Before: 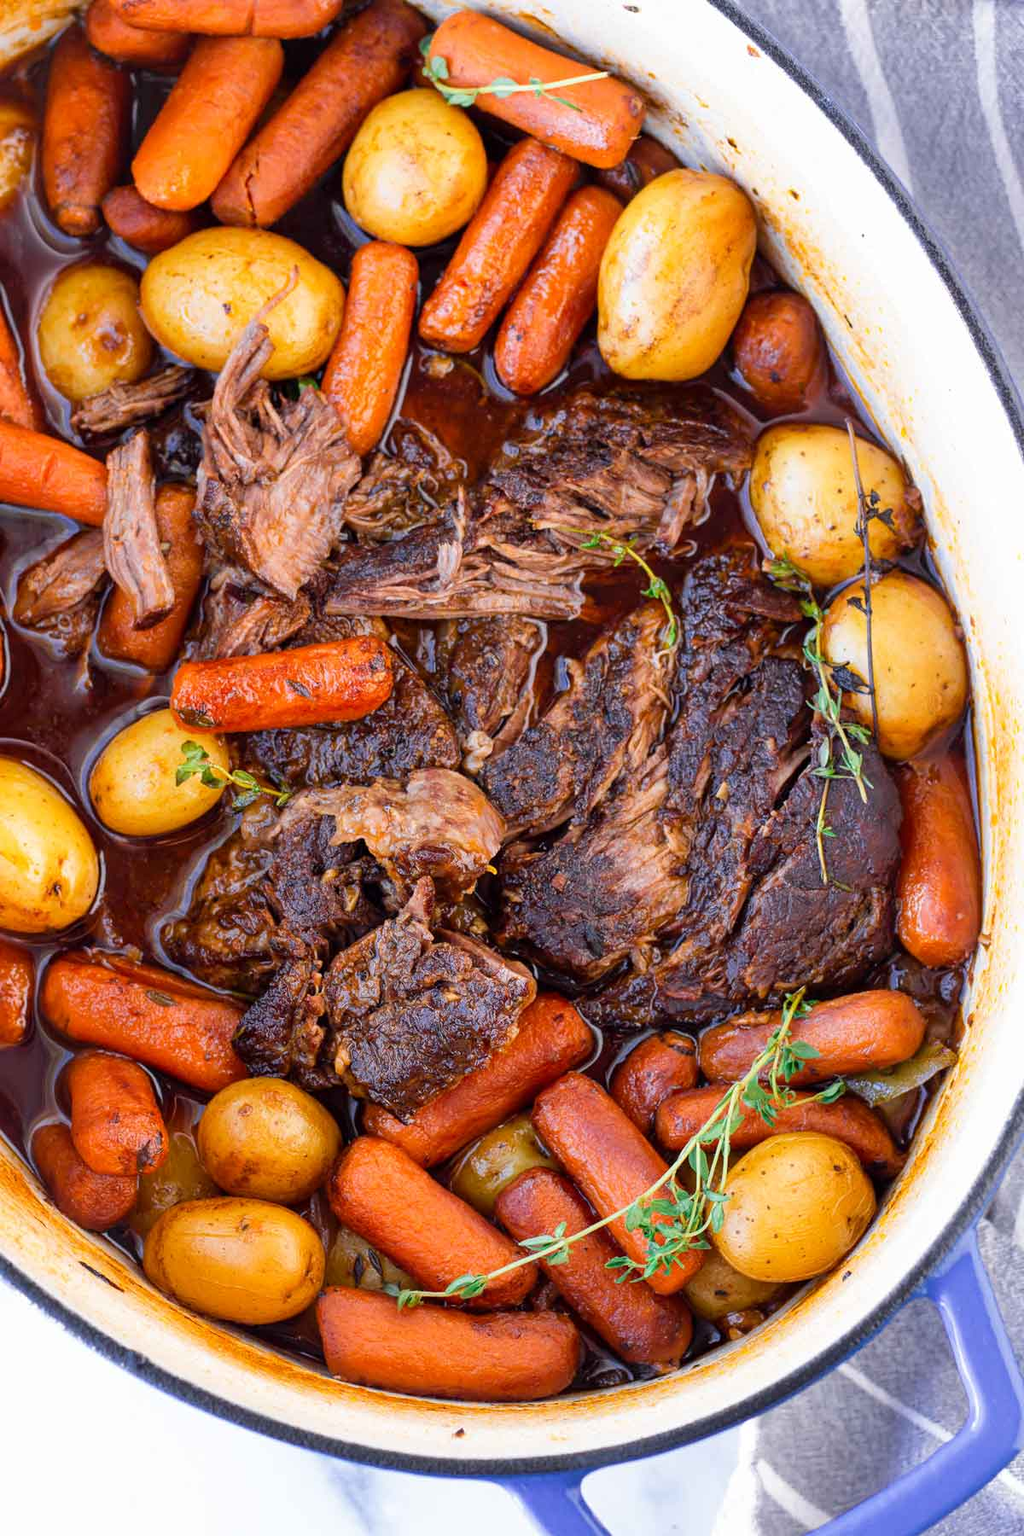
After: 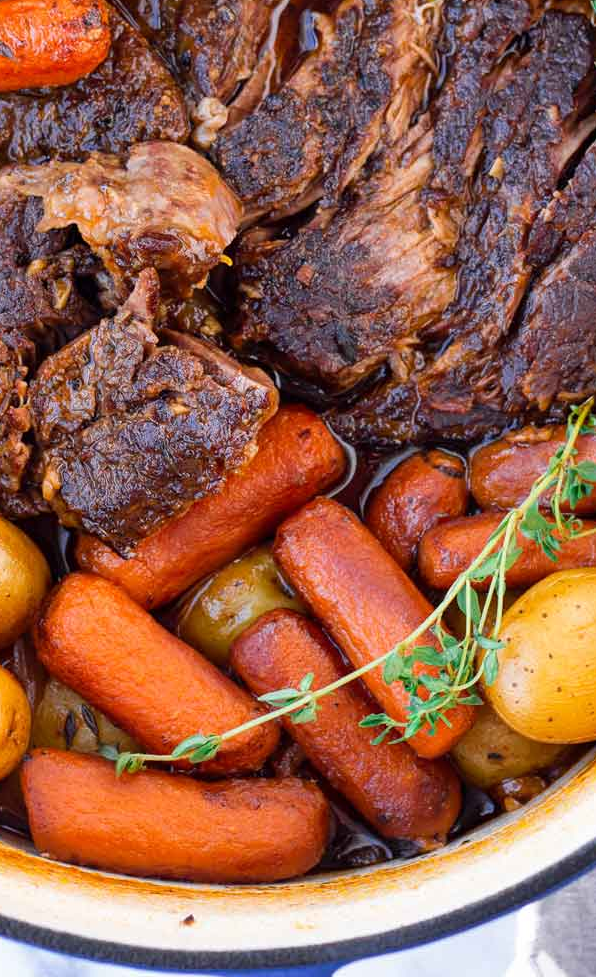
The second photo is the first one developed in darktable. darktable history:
crop: left 29.22%, top 42.187%, right 21.111%, bottom 3.515%
